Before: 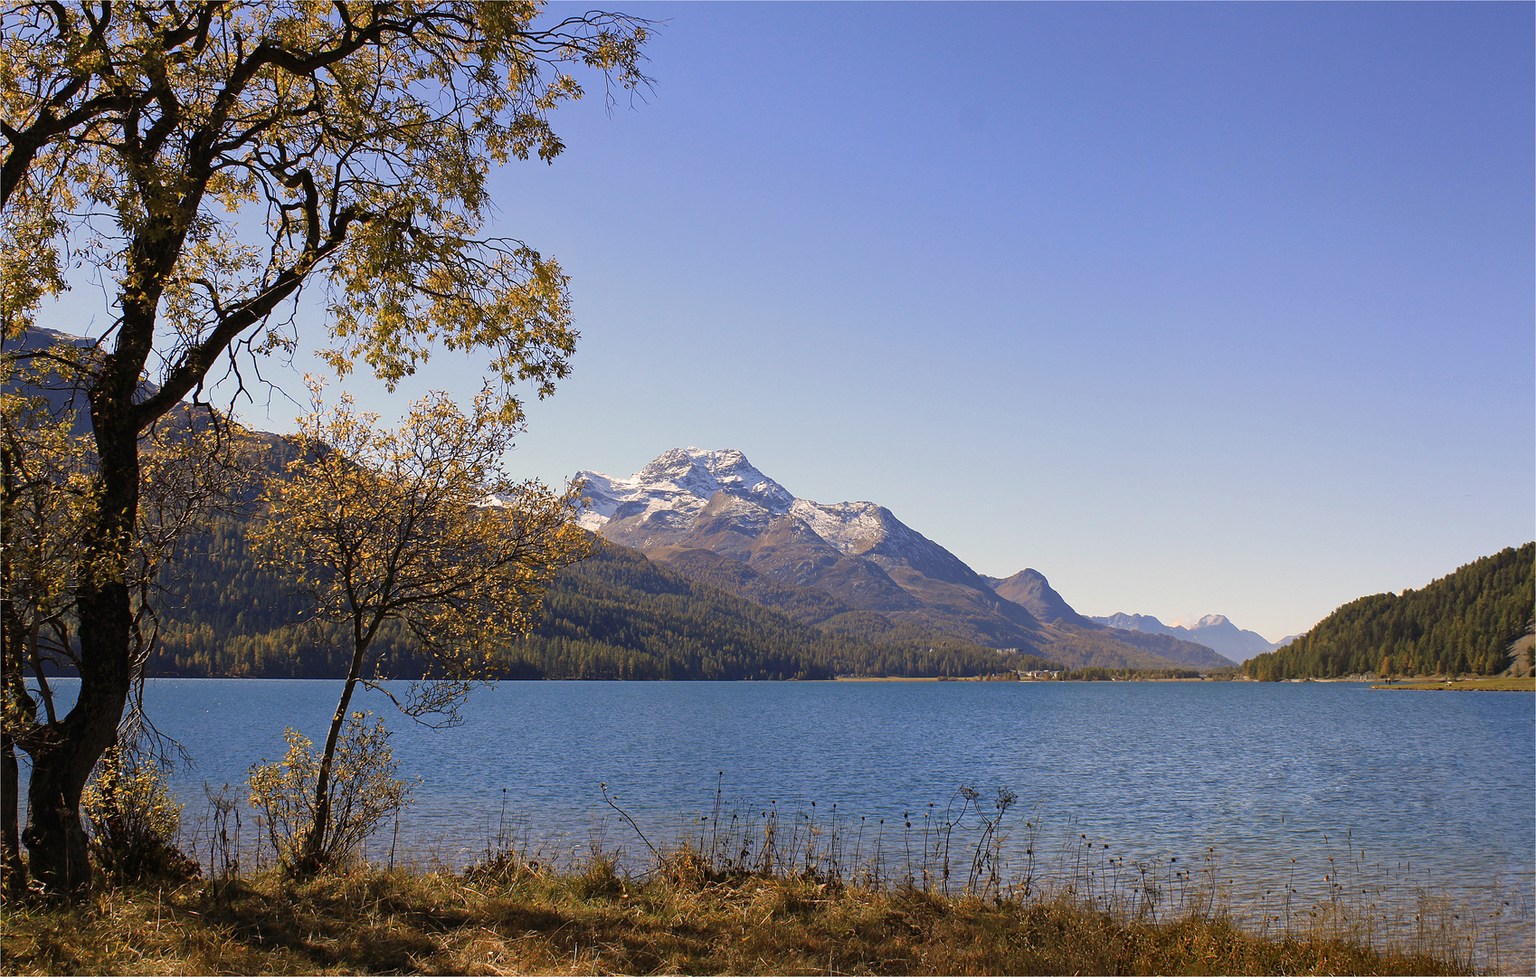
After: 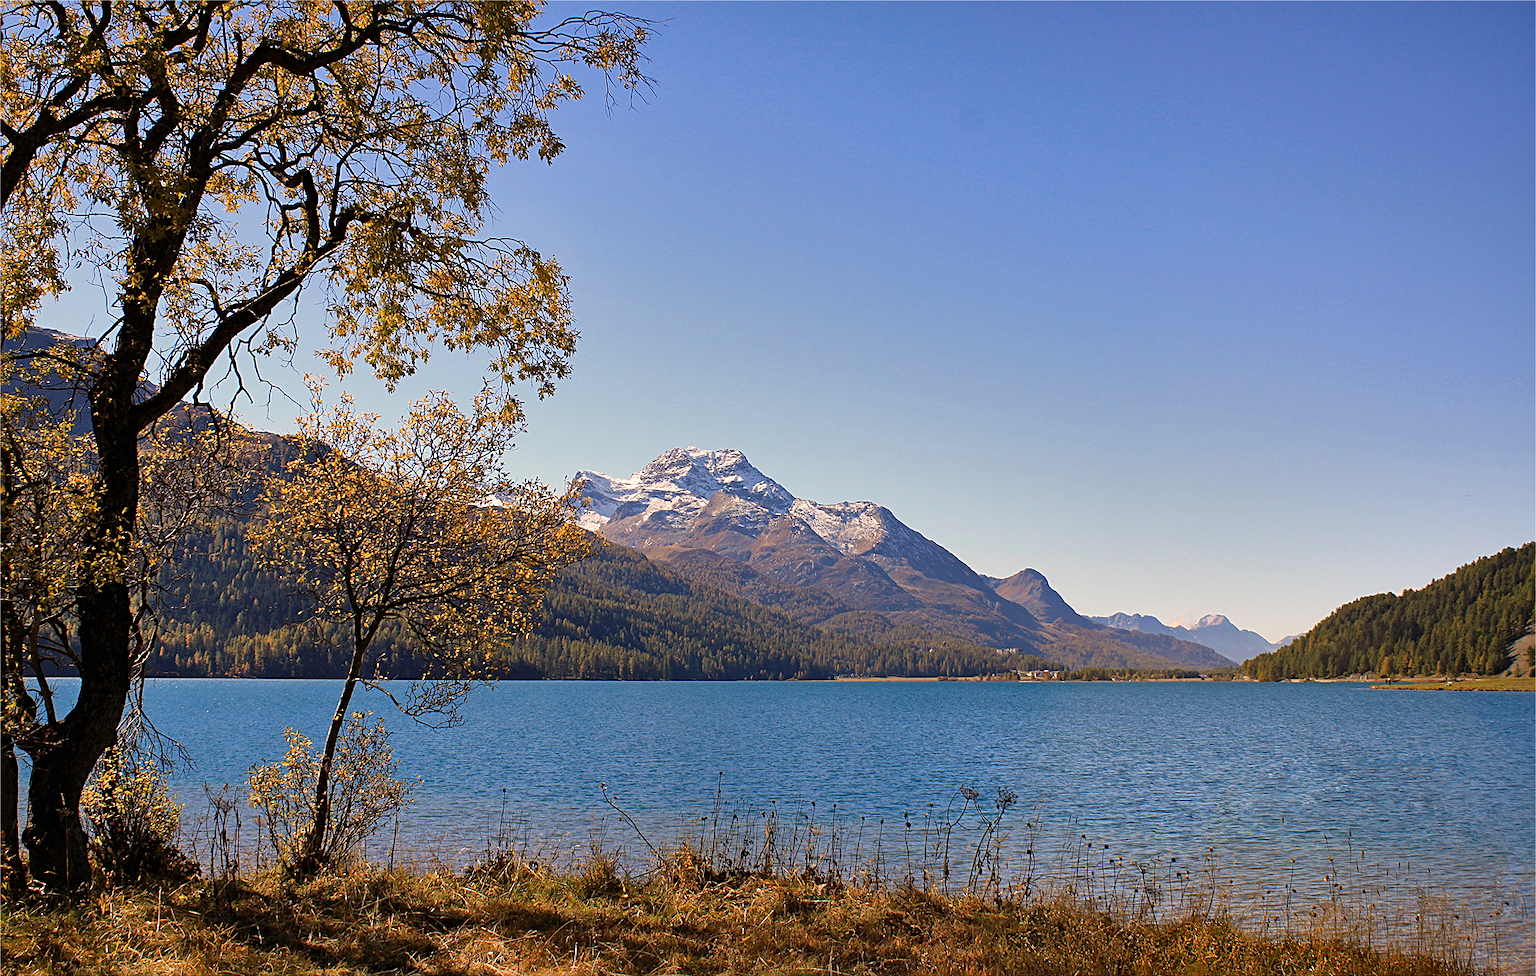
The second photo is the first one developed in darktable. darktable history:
shadows and highlights: highlights color adjustment 49.77%, low approximation 0.01, soften with gaussian
sharpen: radius 2.198, amount 0.377, threshold 0.223
